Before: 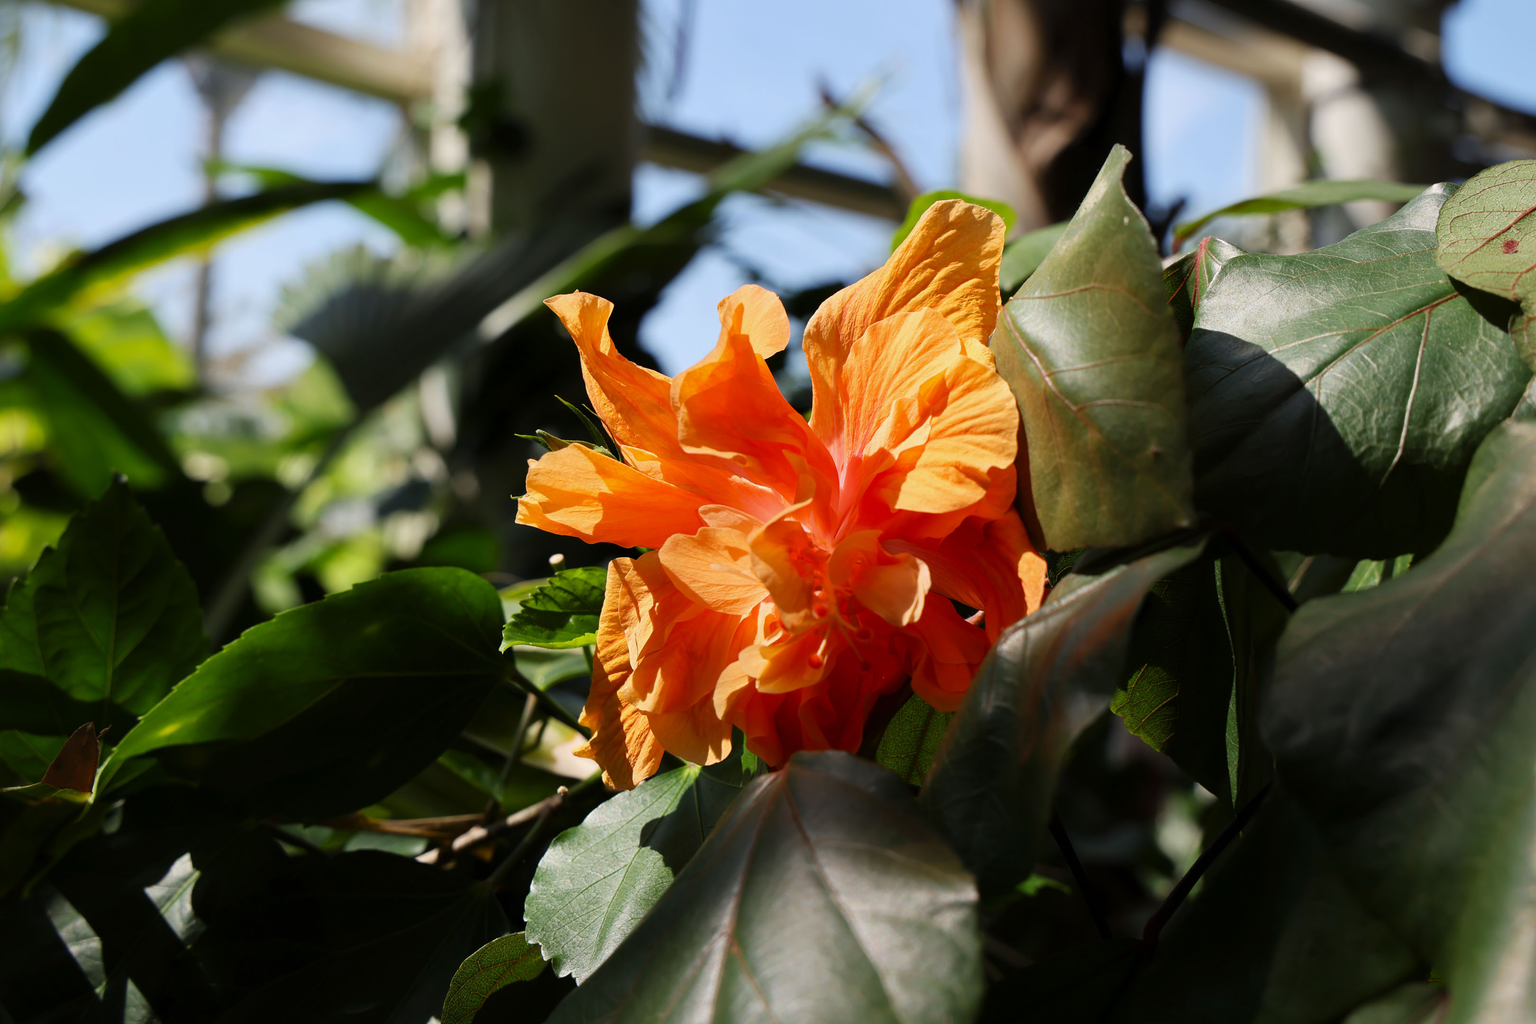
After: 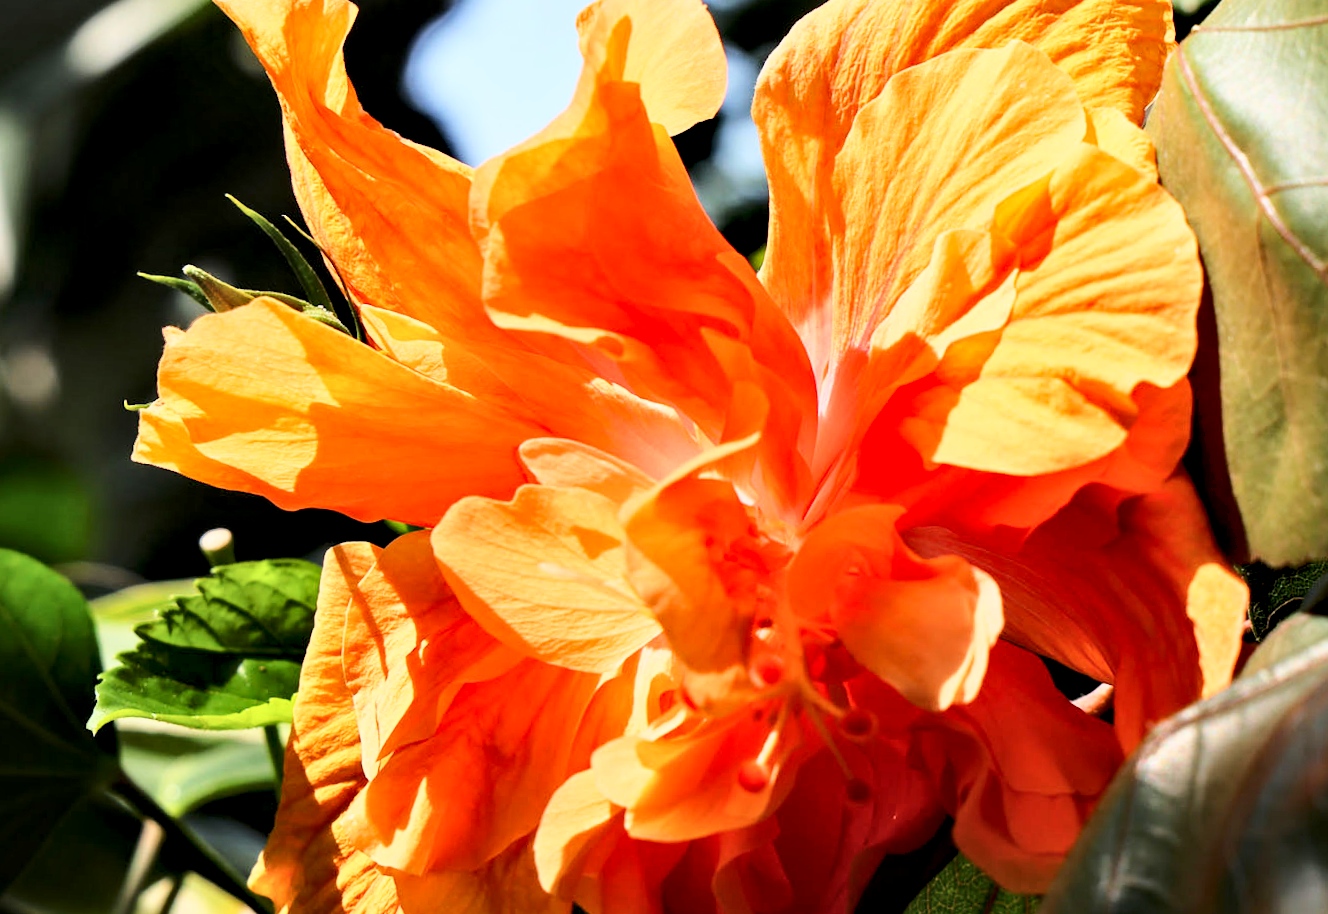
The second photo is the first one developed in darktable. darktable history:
base curve: curves: ch0 [(0, 0) (0.025, 0.046) (0.112, 0.277) (0.467, 0.74) (0.814, 0.929) (1, 0.942)]
contrast equalizer: y [[0.545, 0.572, 0.59, 0.59, 0.571, 0.545], [0.5 ×6], [0.5 ×6], [0 ×6], [0 ×6]]
rotate and perspective: rotation 2.27°, automatic cropping off
crop: left 30%, top 30%, right 30%, bottom 30%
